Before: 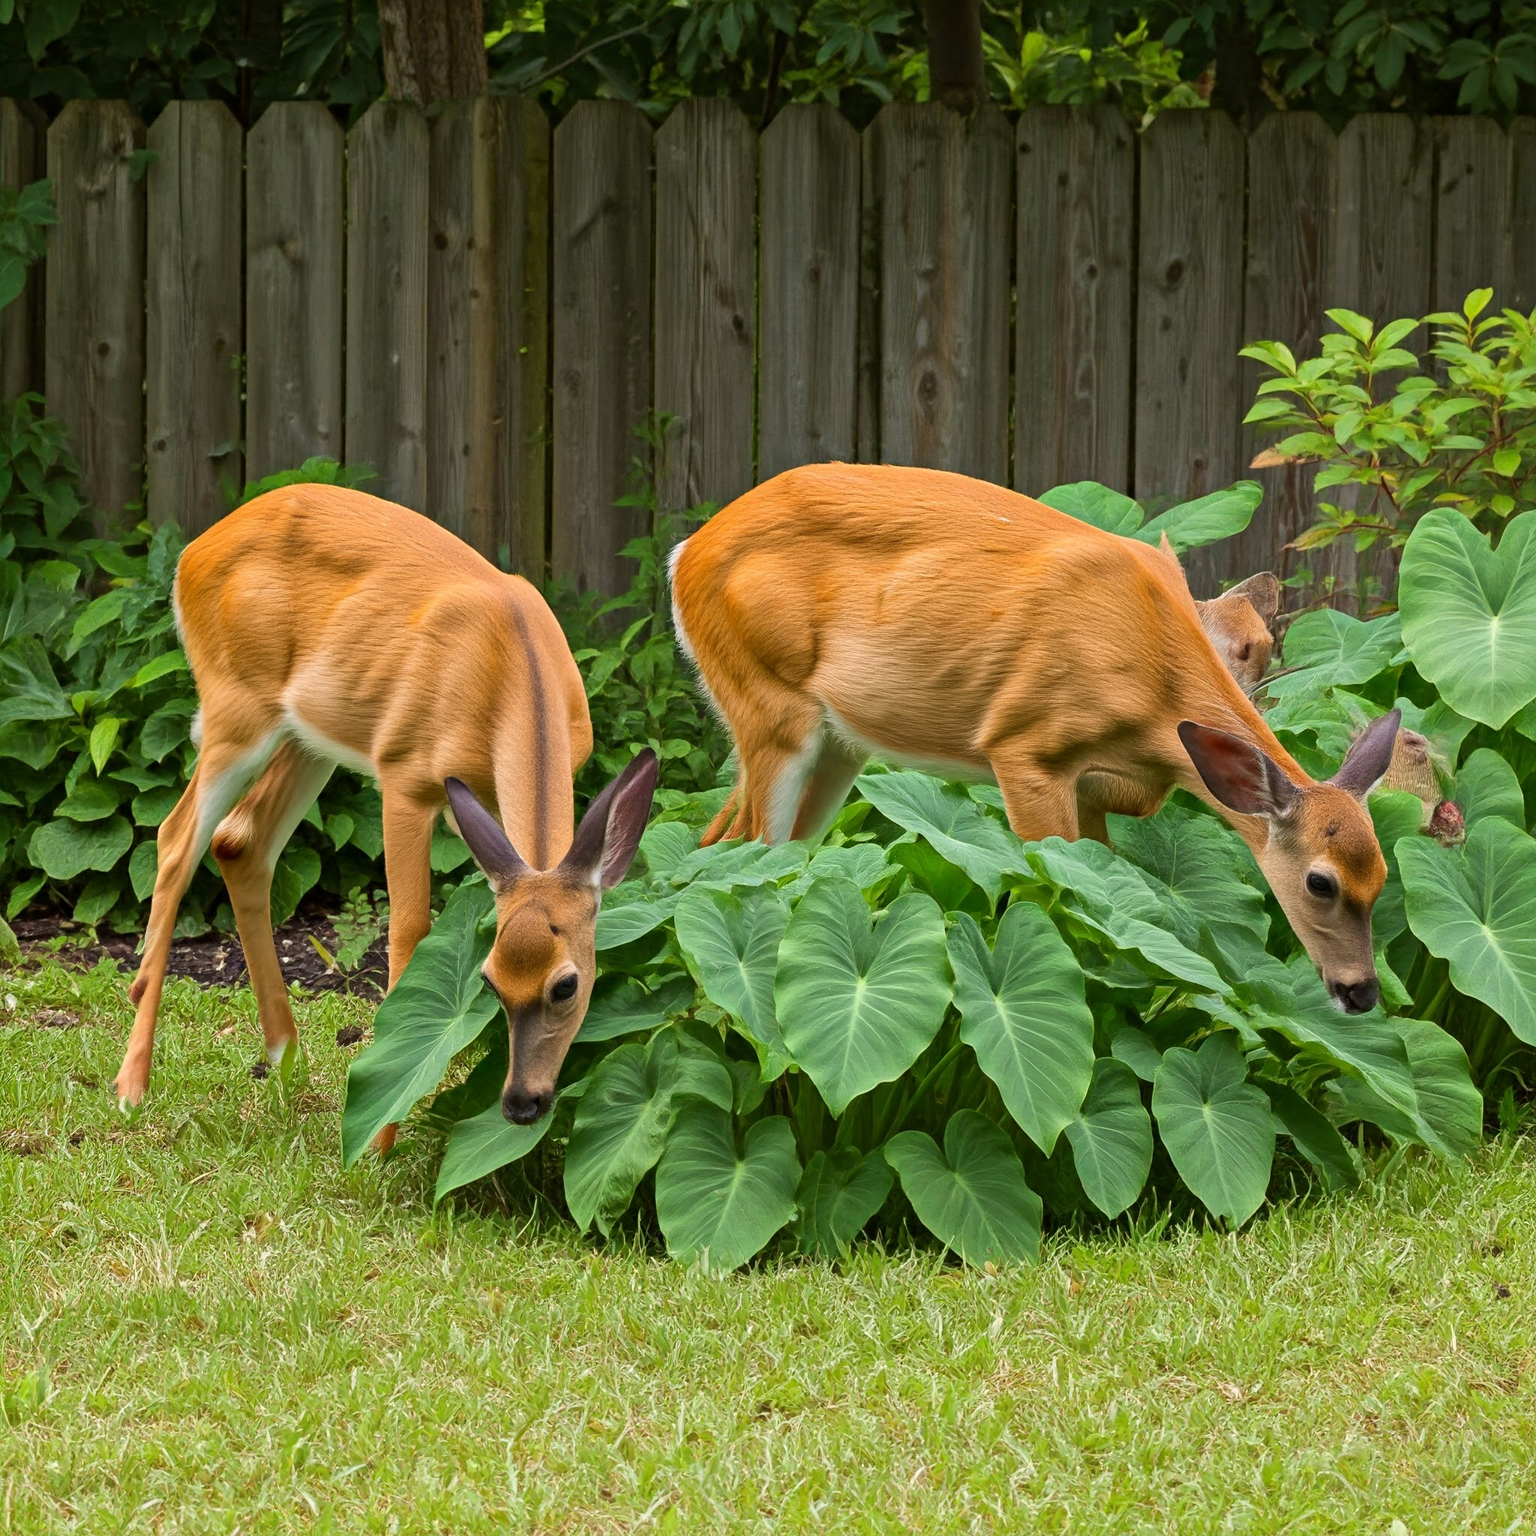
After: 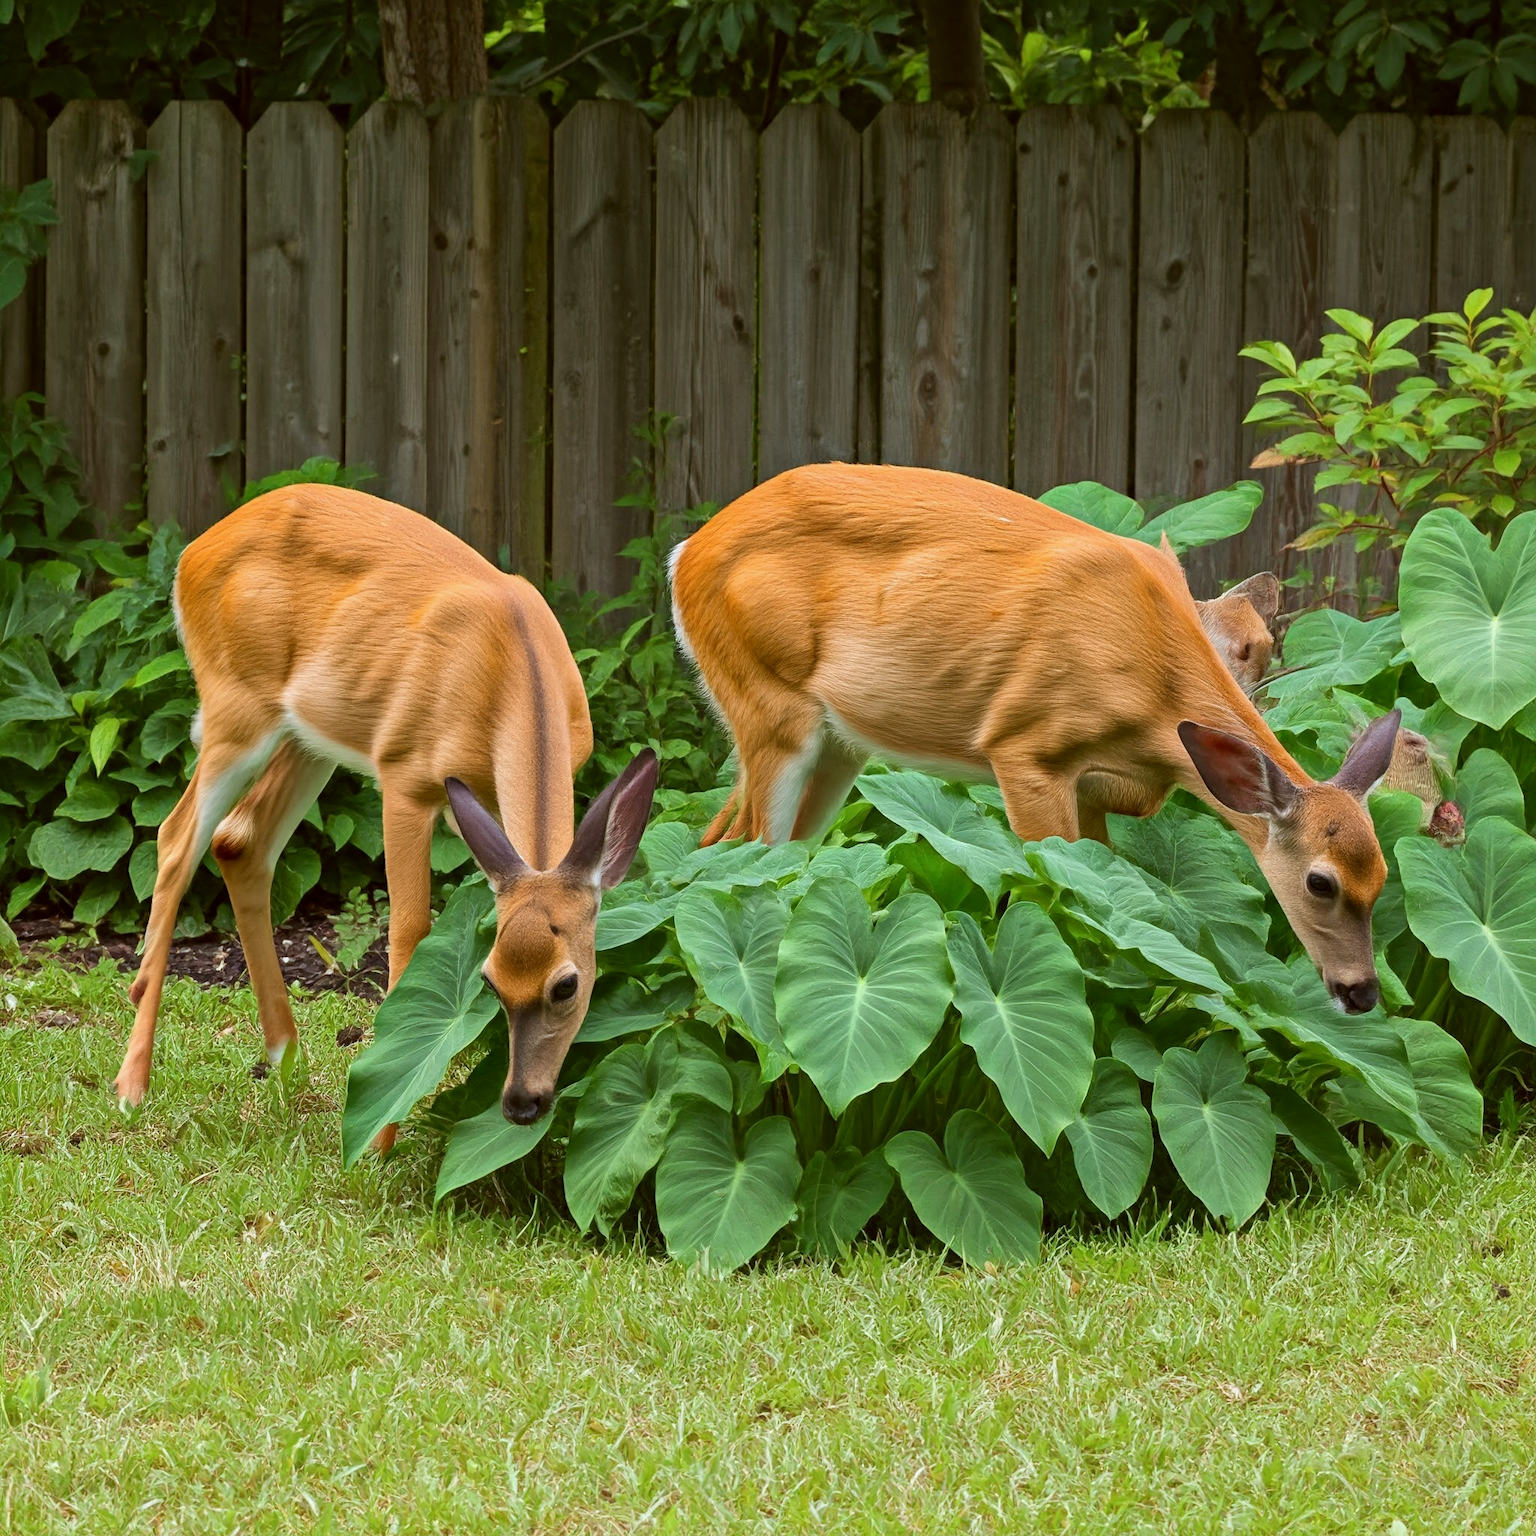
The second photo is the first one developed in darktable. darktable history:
color correction: highlights a* -3.52, highlights b* -6.23, shadows a* 3.06, shadows b* 5.11
